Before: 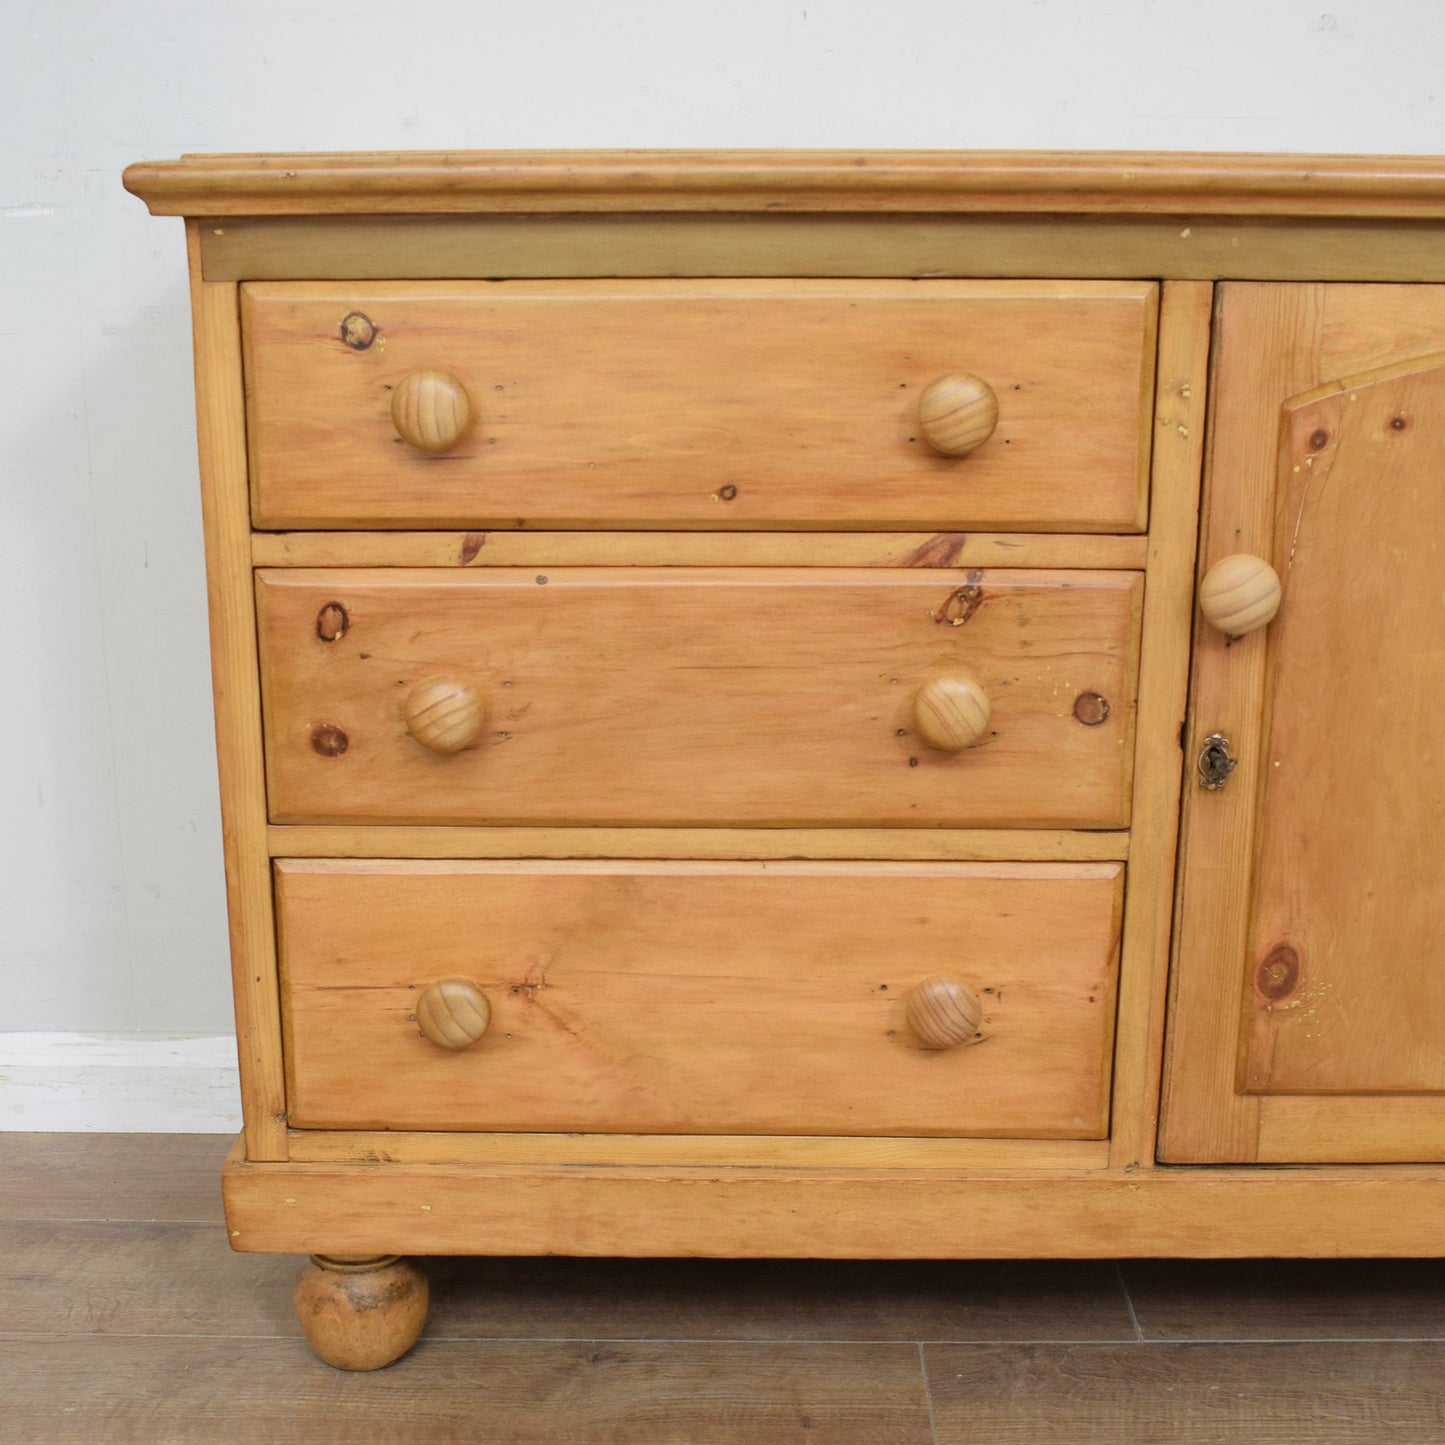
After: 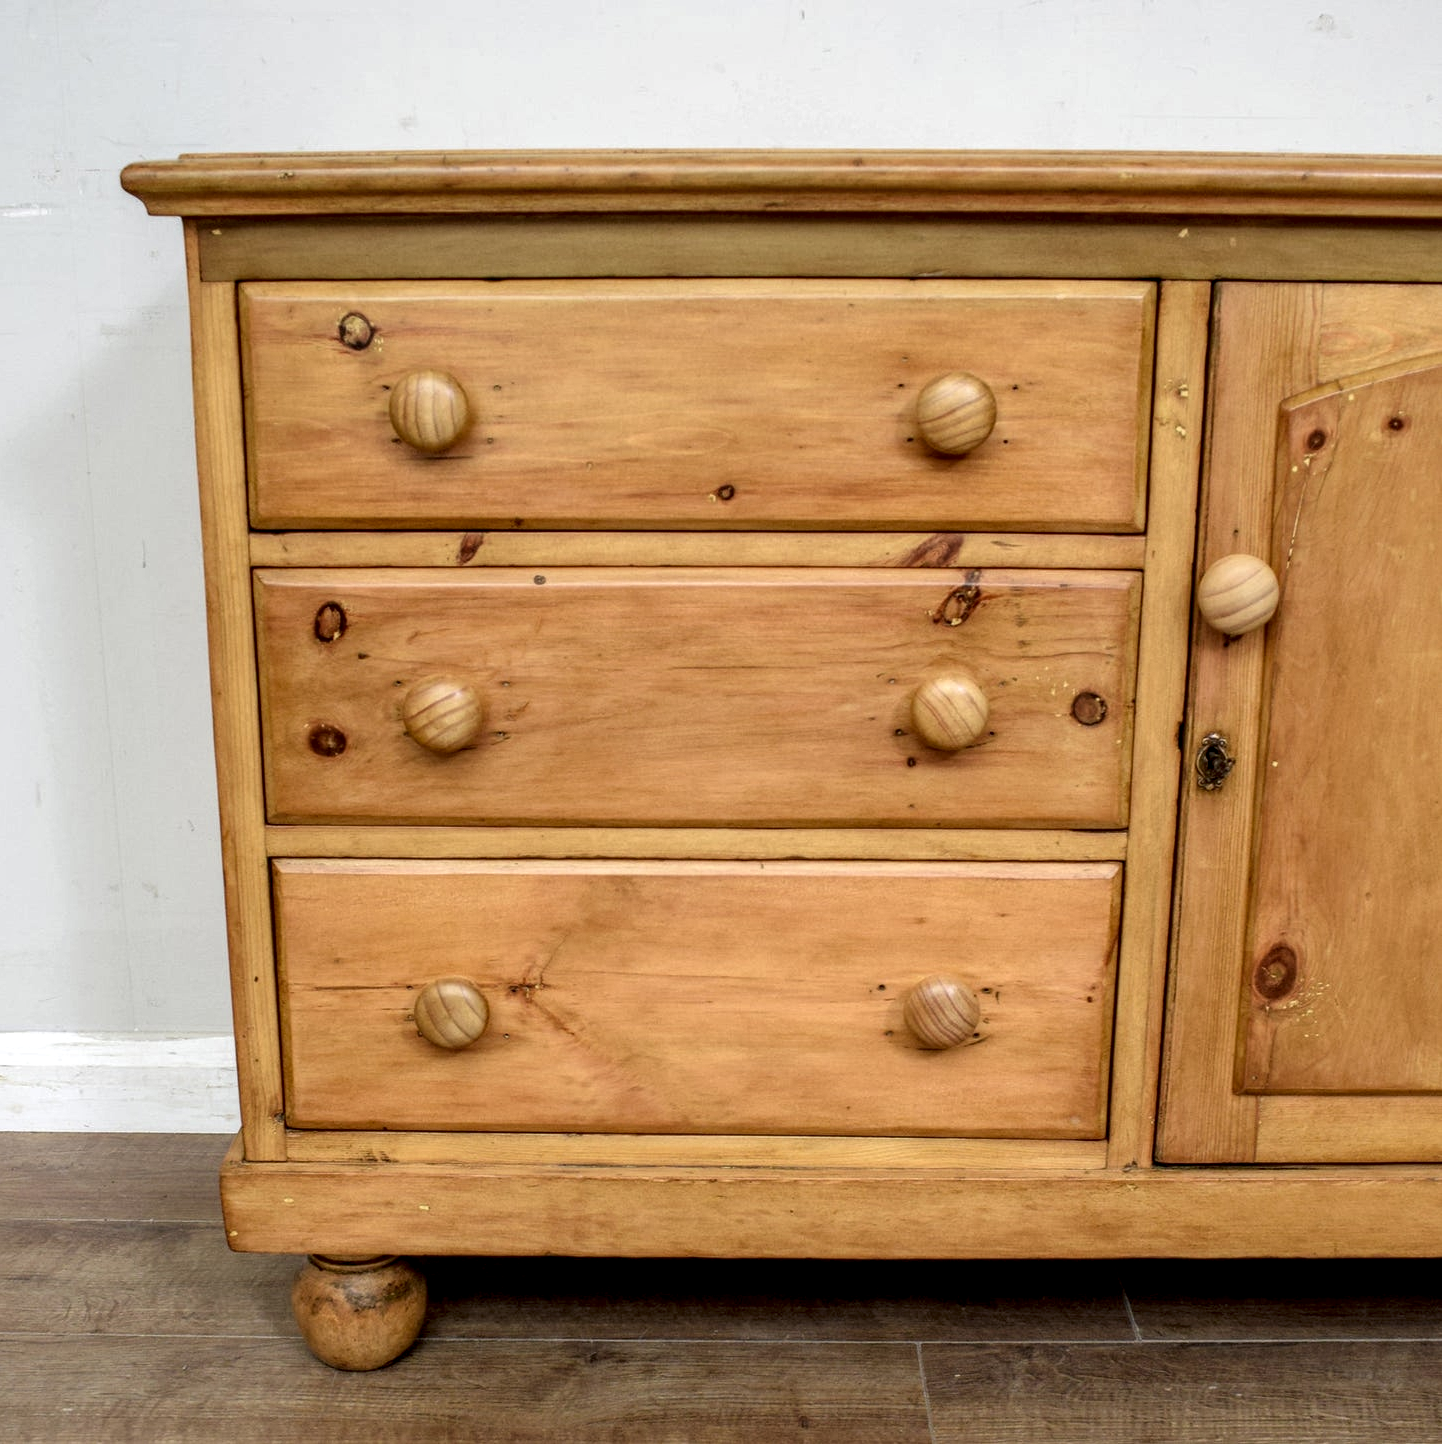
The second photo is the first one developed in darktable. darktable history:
crop and rotate: left 0.182%, bottom 0.002%
local contrast: highlights 15%, shadows 37%, detail 184%, midtone range 0.473
